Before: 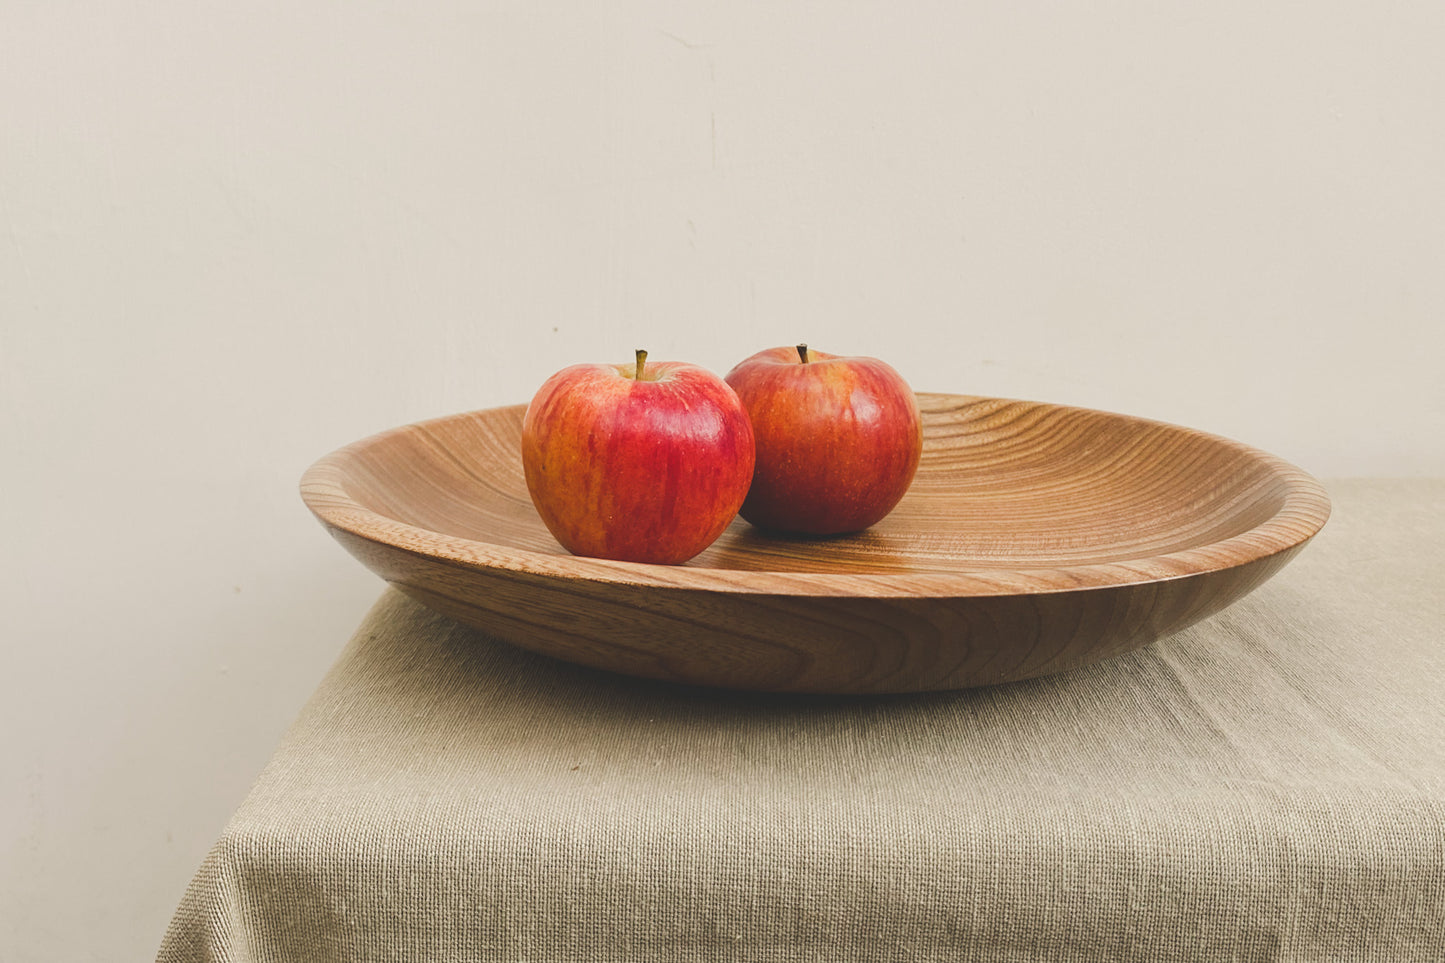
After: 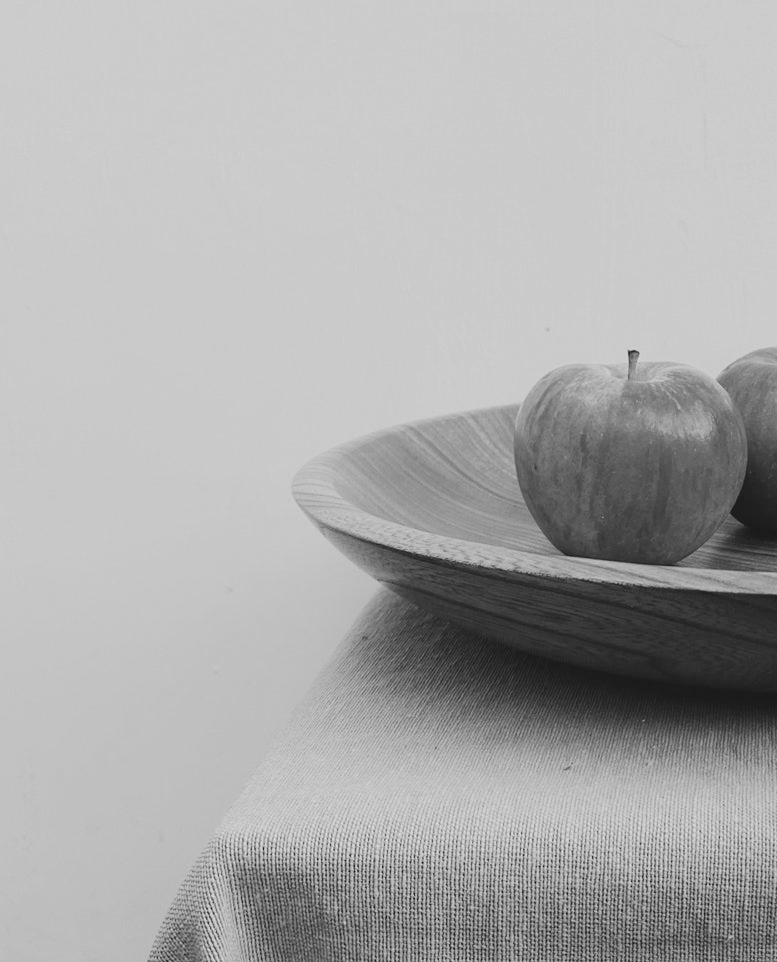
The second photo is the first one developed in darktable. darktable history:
filmic rgb: black relative exposure -7.65 EV, white relative exposure 4.56 EV, hardness 3.61, color science v6 (2022)
tone equalizer: -8 EV -0.001 EV, -7 EV 0.001 EV, -6 EV -0.002 EV, -5 EV -0.003 EV, -4 EV -0.062 EV, -3 EV -0.222 EV, -2 EV -0.267 EV, -1 EV 0.105 EV, +0 EV 0.303 EV
crop: left 0.587%, right 45.588%, bottom 0.086%
monochrome: on, module defaults
